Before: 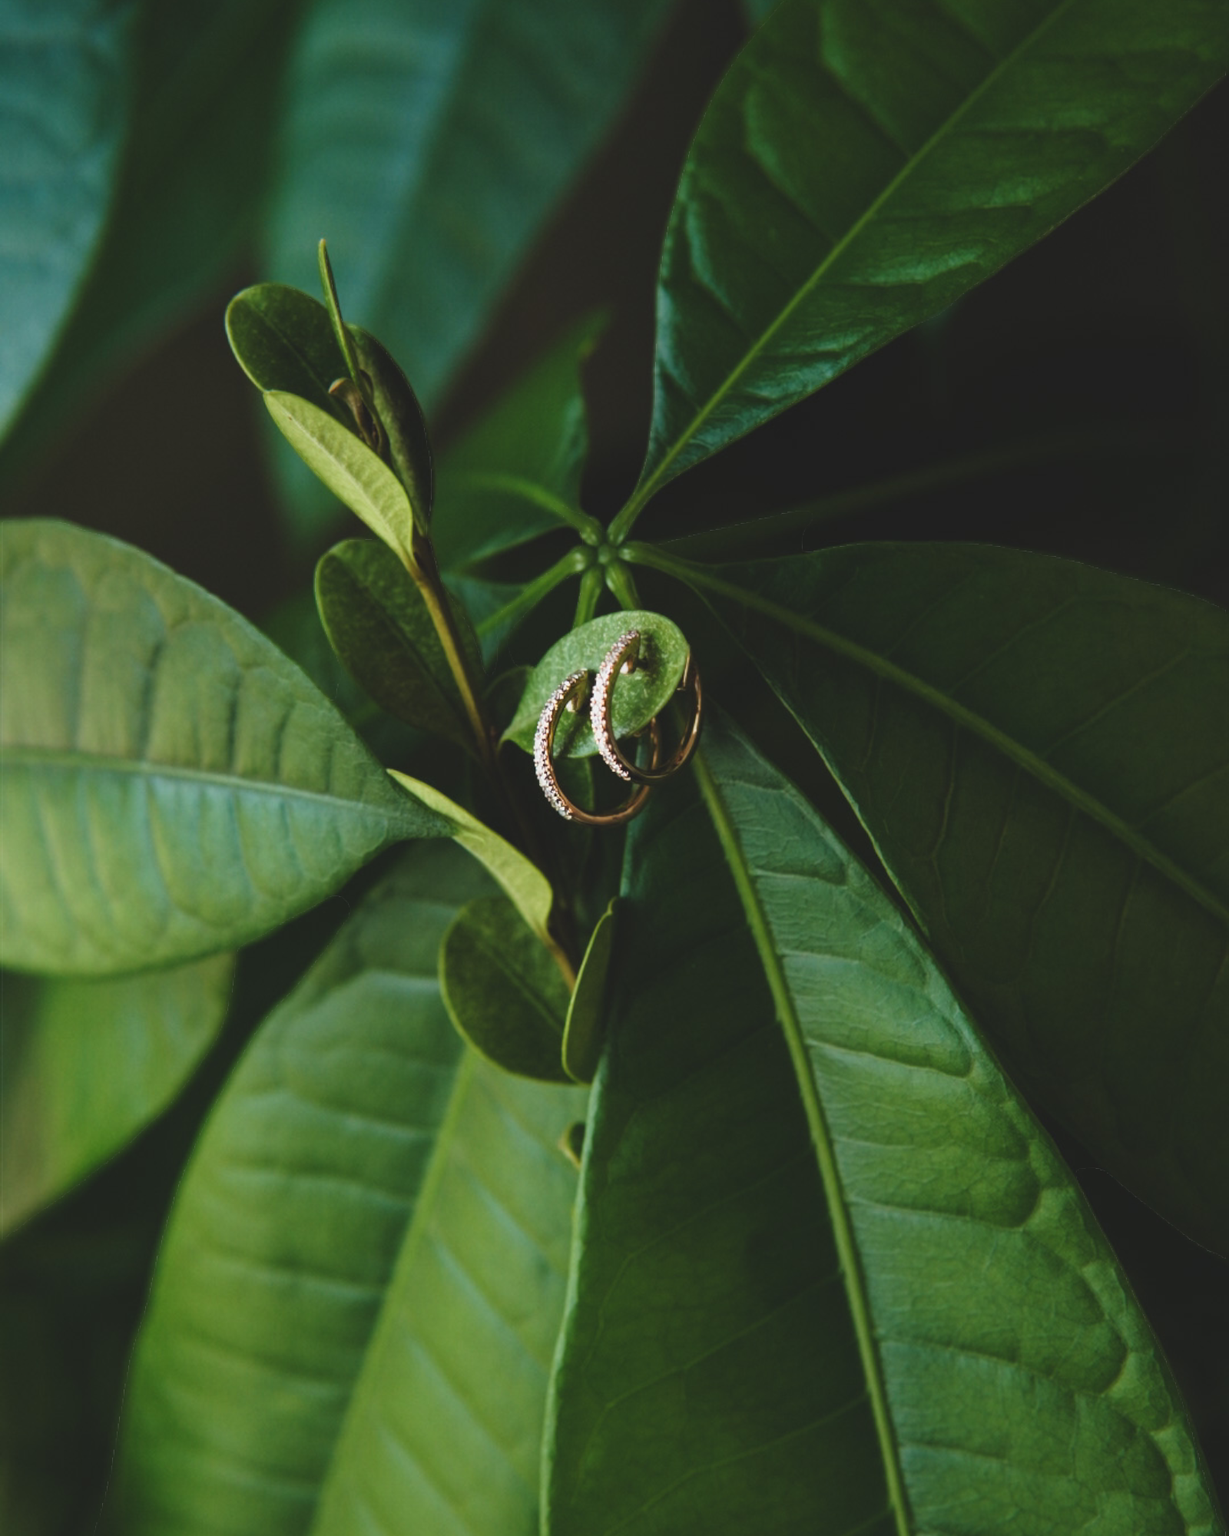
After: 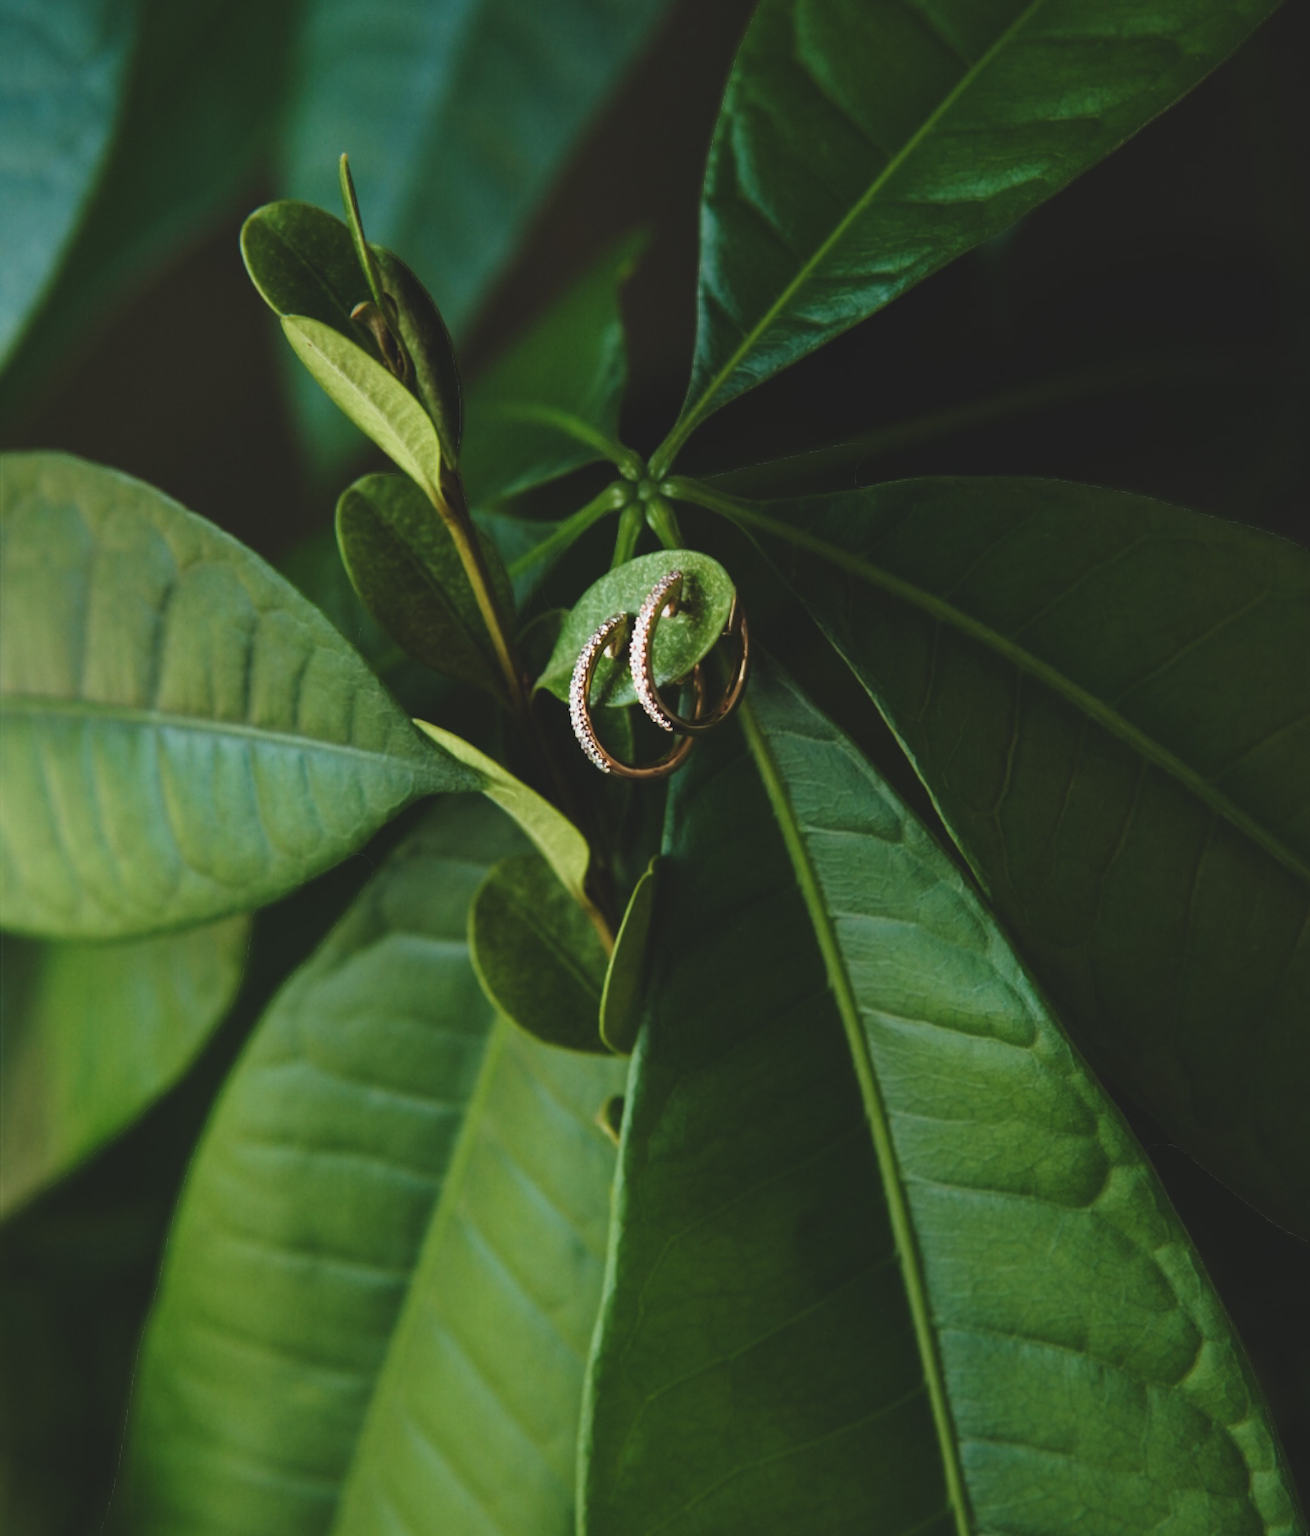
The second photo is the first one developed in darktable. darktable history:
white balance: emerald 1
crop and rotate: top 6.25%
